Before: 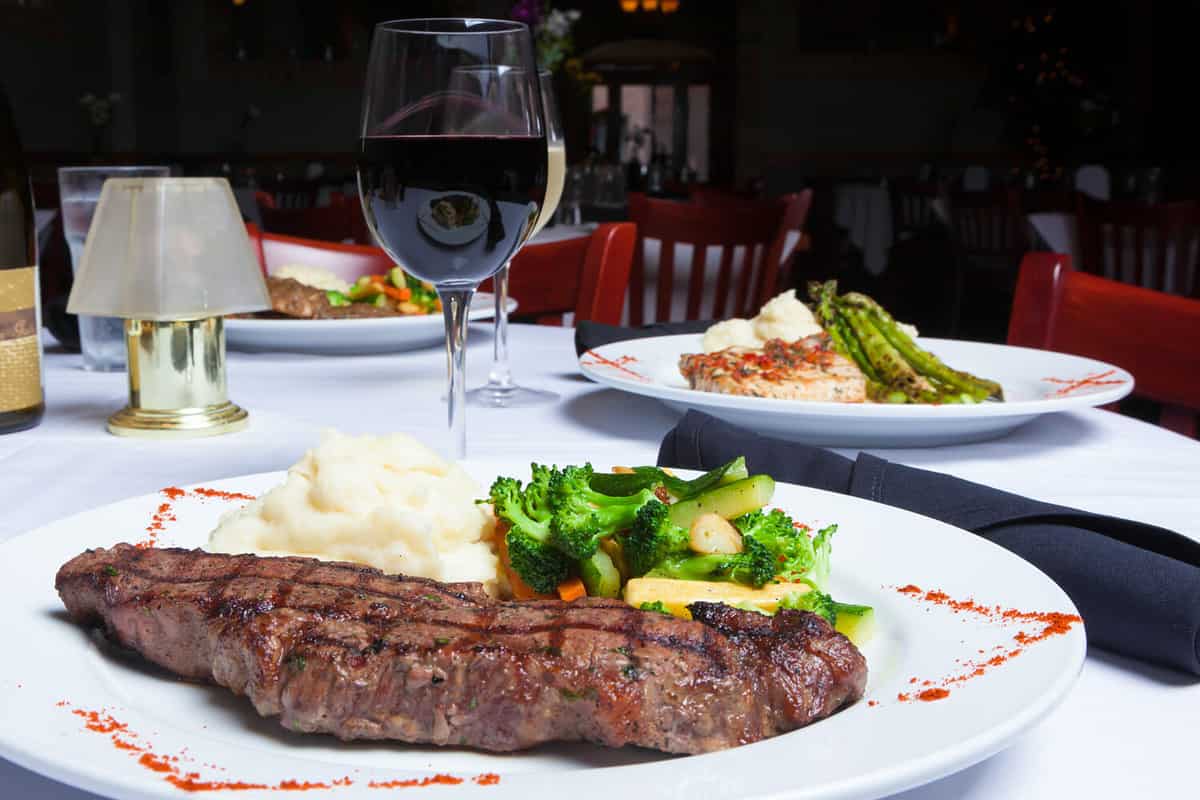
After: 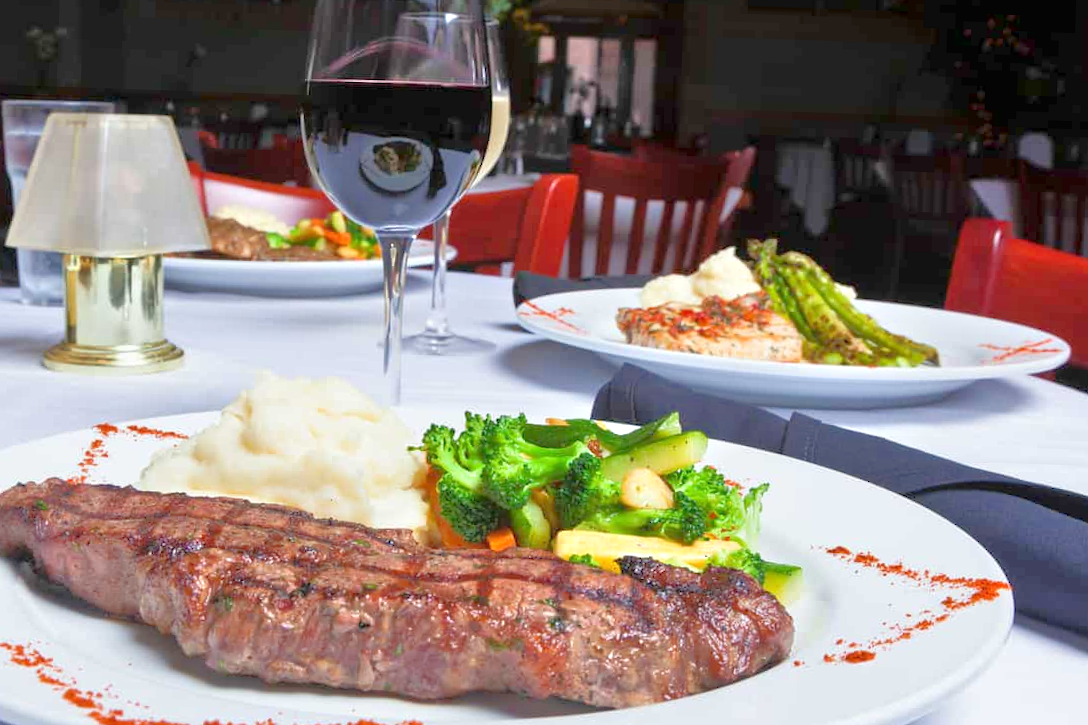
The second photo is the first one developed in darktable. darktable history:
tone equalizer: -8 EV 1.98 EV, -7 EV 1.98 EV, -6 EV 1.99 EV, -5 EV 1.98 EV, -4 EV 2 EV, -3 EV 1.49 EV, -2 EV 0.988 EV, -1 EV 0.484 EV
crop and rotate: angle -1.95°, left 3.14%, top 4.039%, right 1.535%, bottom 0.762%
